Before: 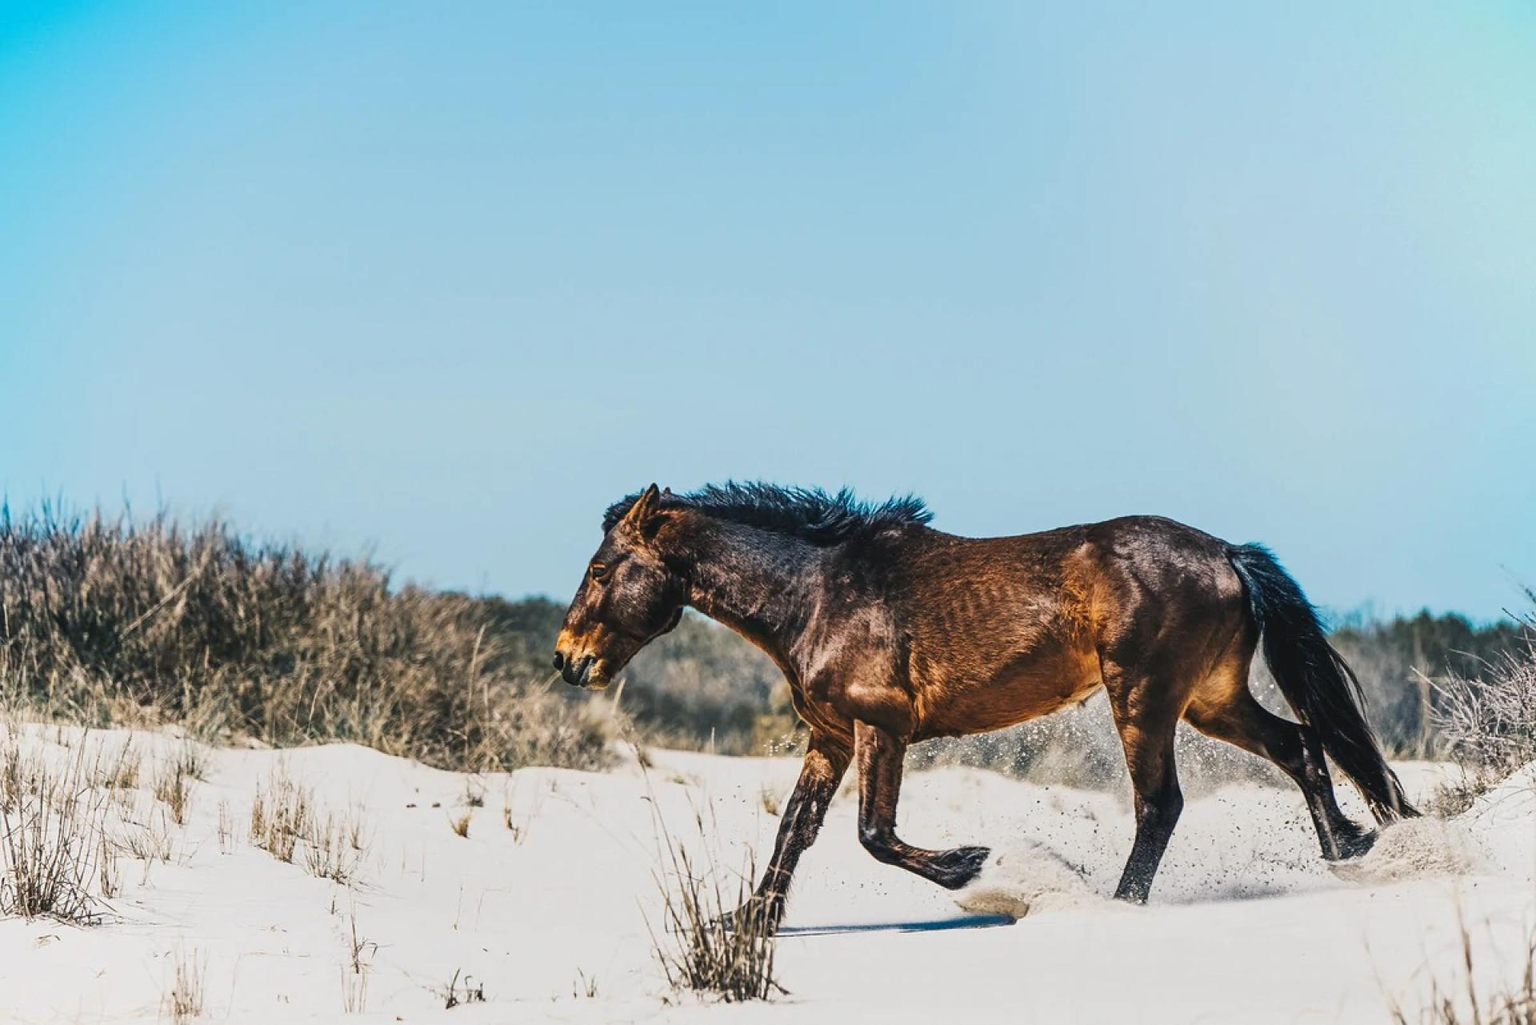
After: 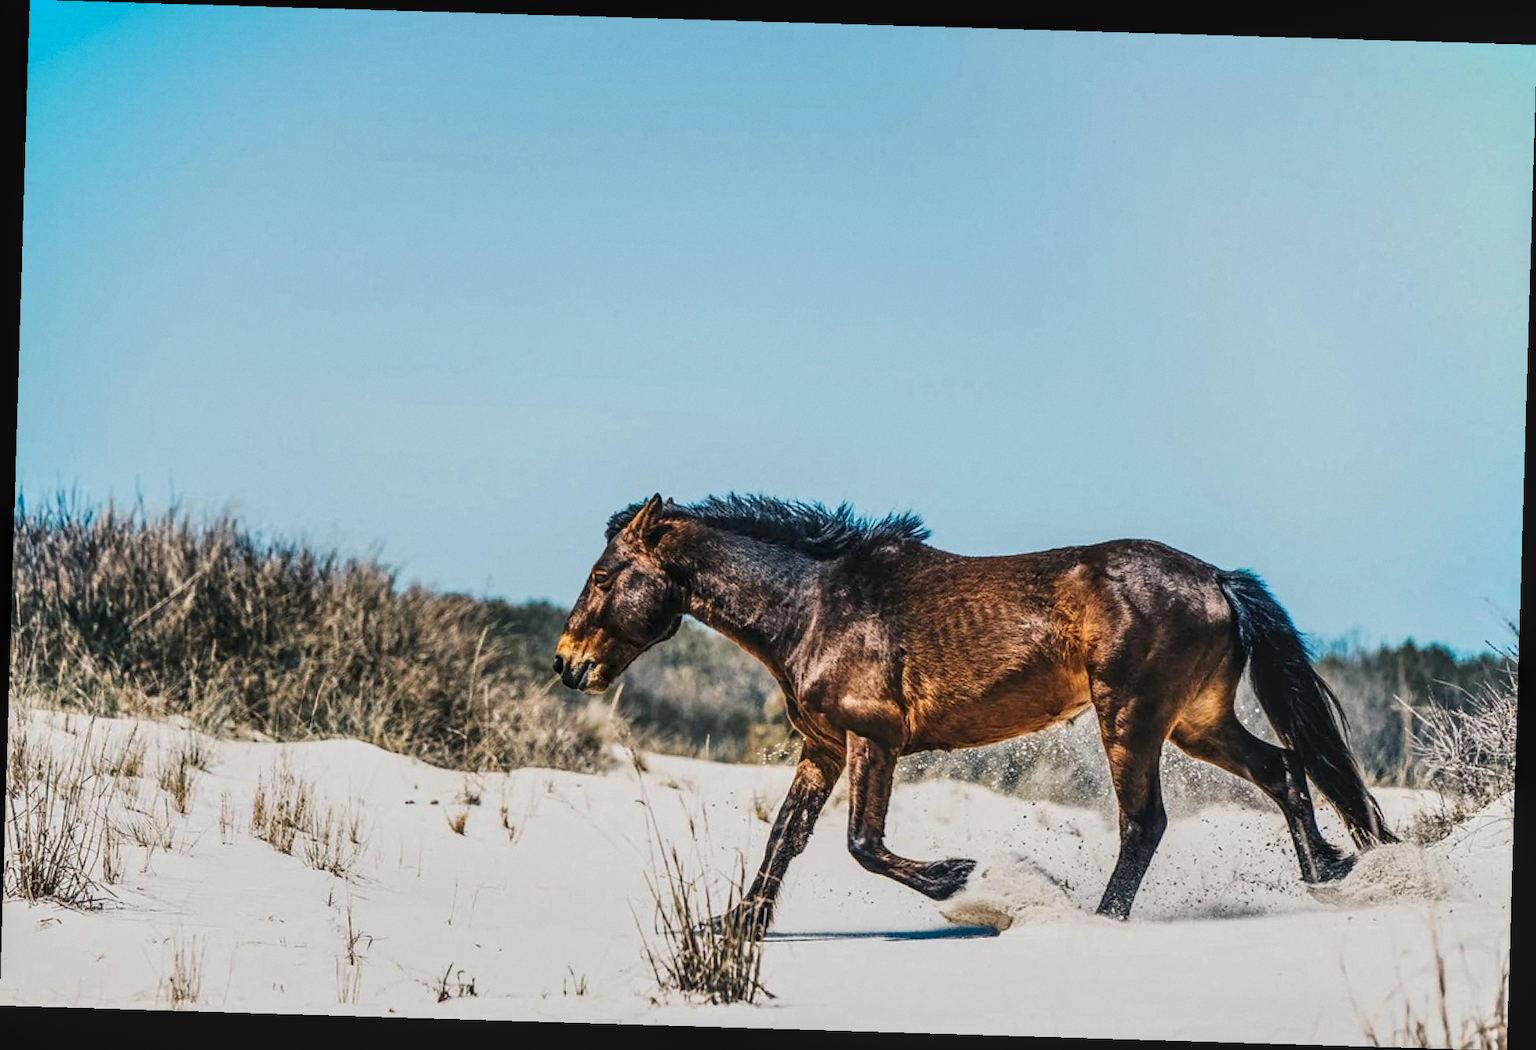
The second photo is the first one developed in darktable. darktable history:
local contrast: on, module defaults
grain: coarseness 0.09 ISO, strength 10%
rotate and perspective: rotation 1.72°, automatic cropping off
